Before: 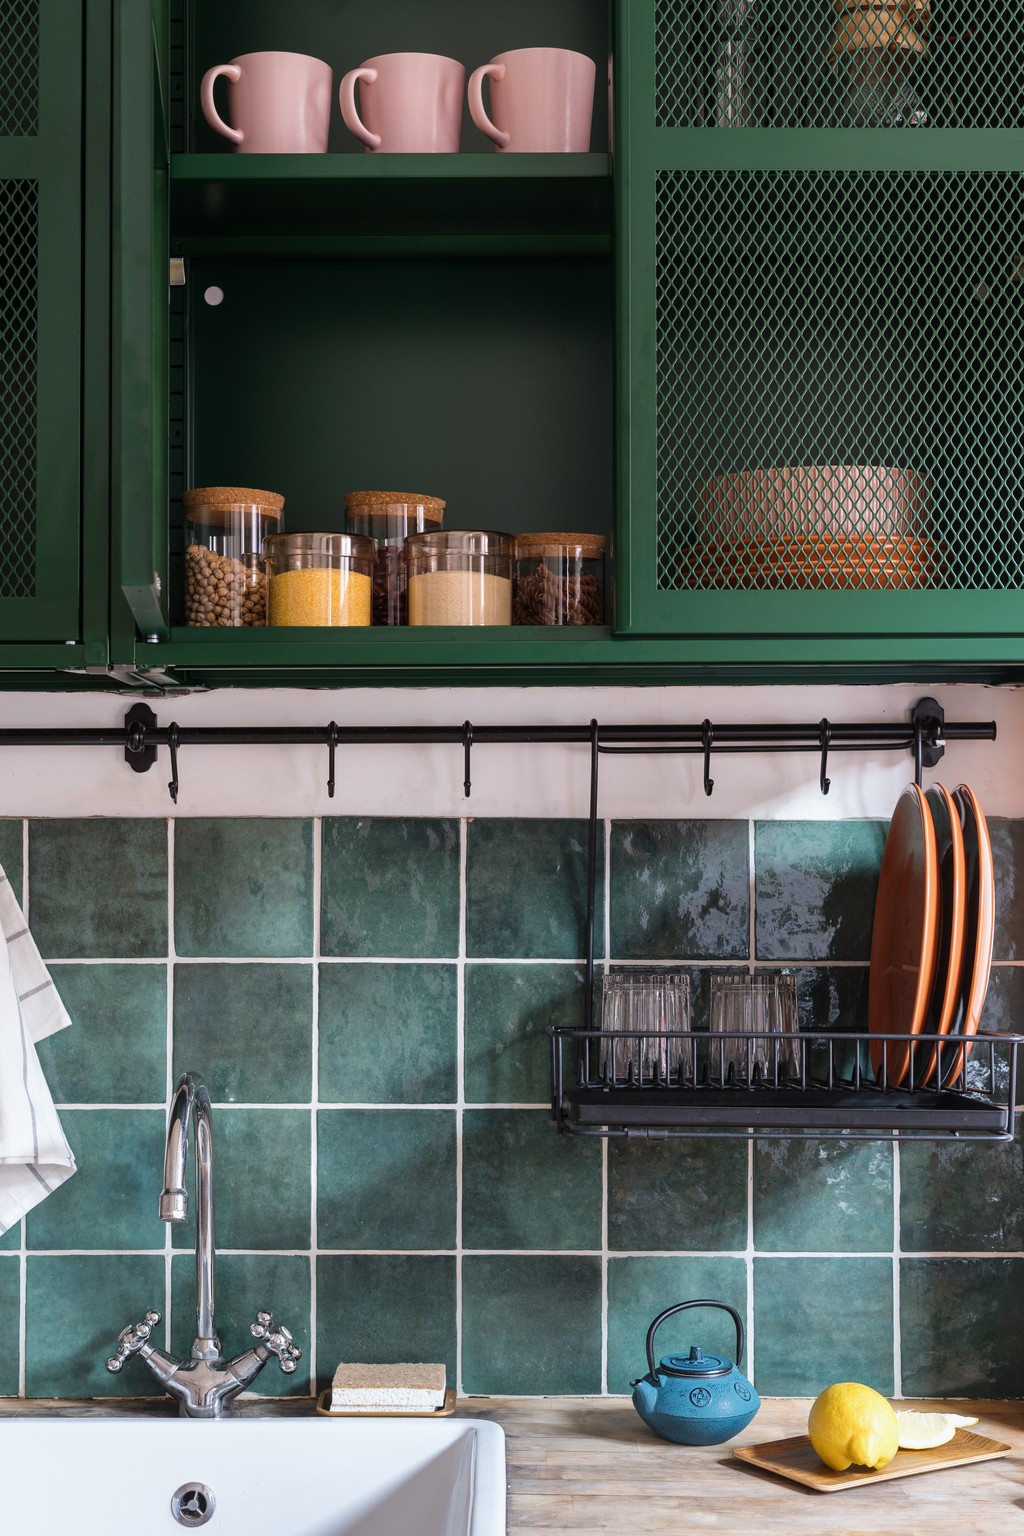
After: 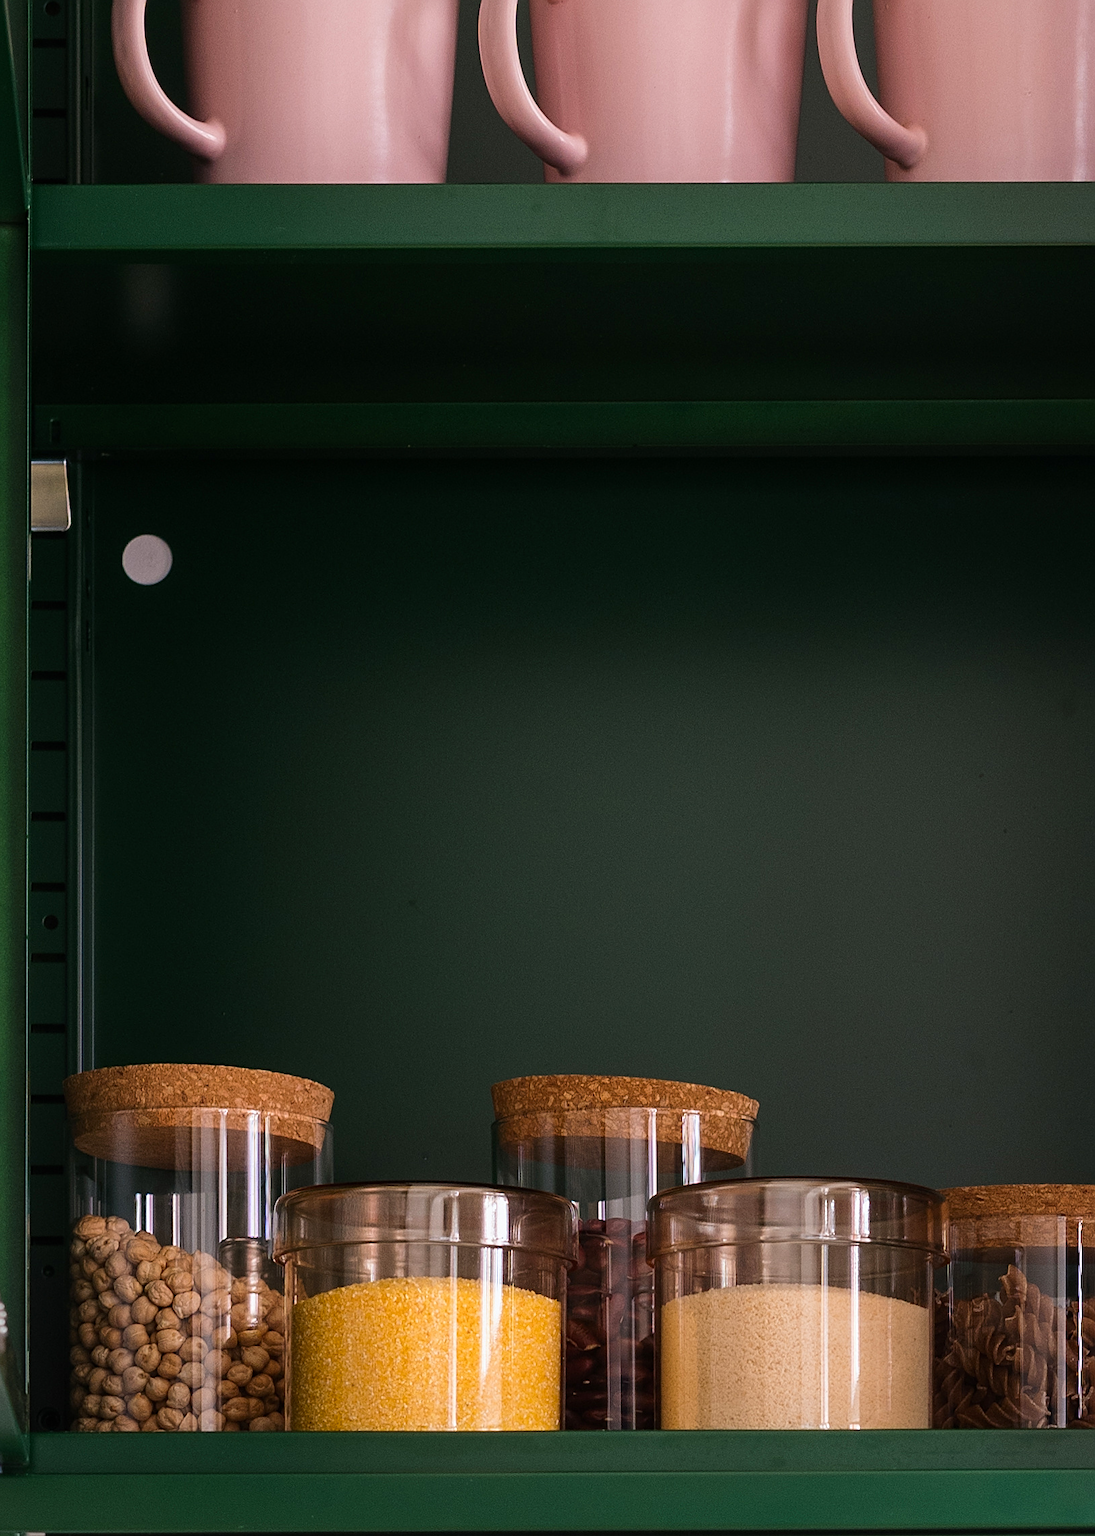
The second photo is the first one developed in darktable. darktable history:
sharpen: on, module defaults
crop: left 15.452%, top 5.459%, right 43.956%, bottom 56.62%
contrast brightness saturation: contrast 0.04, saturation 0.16
